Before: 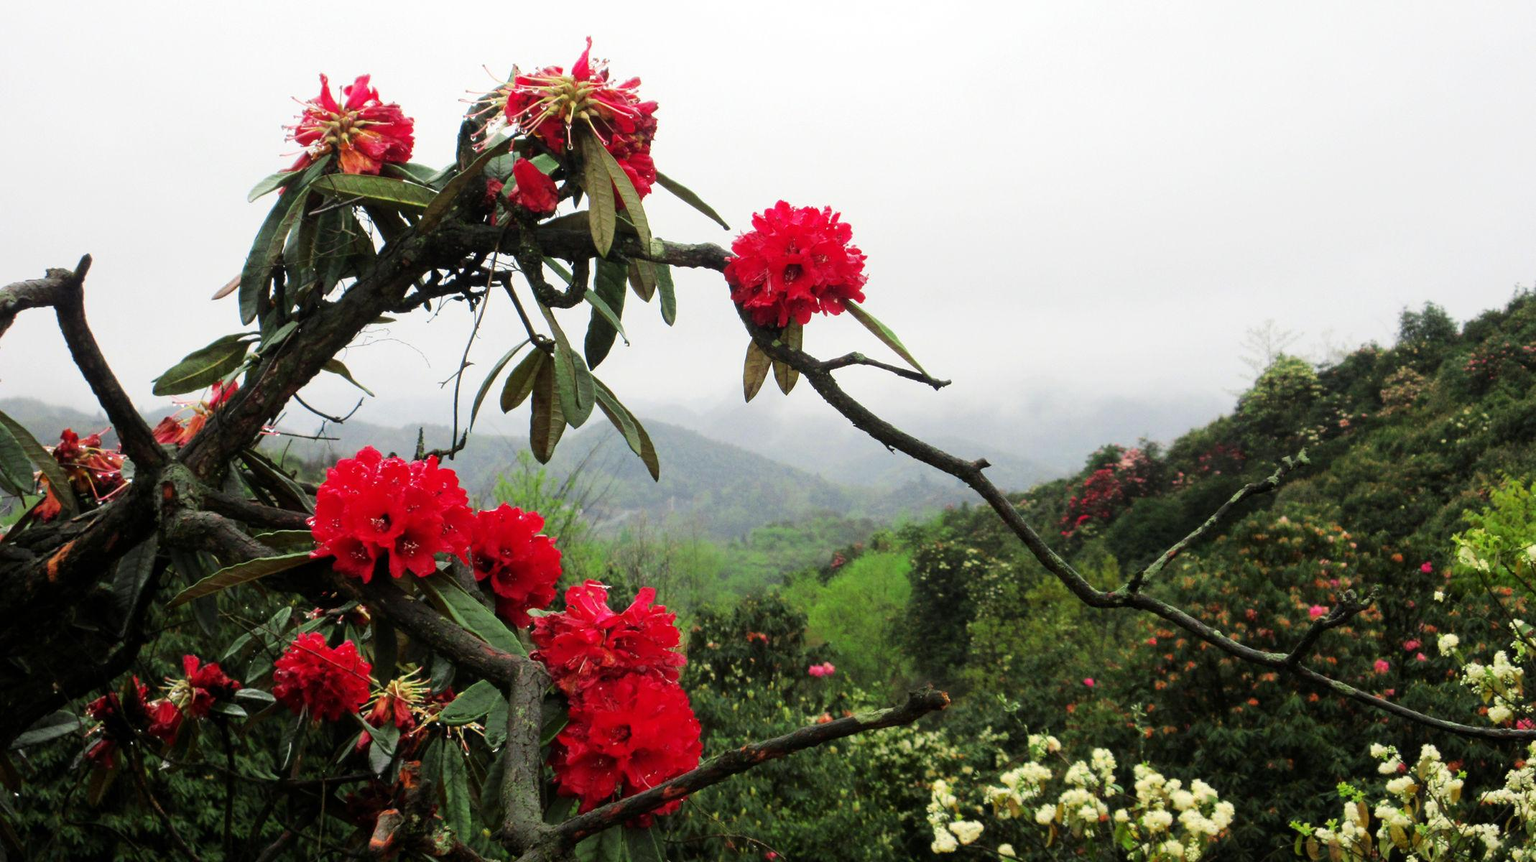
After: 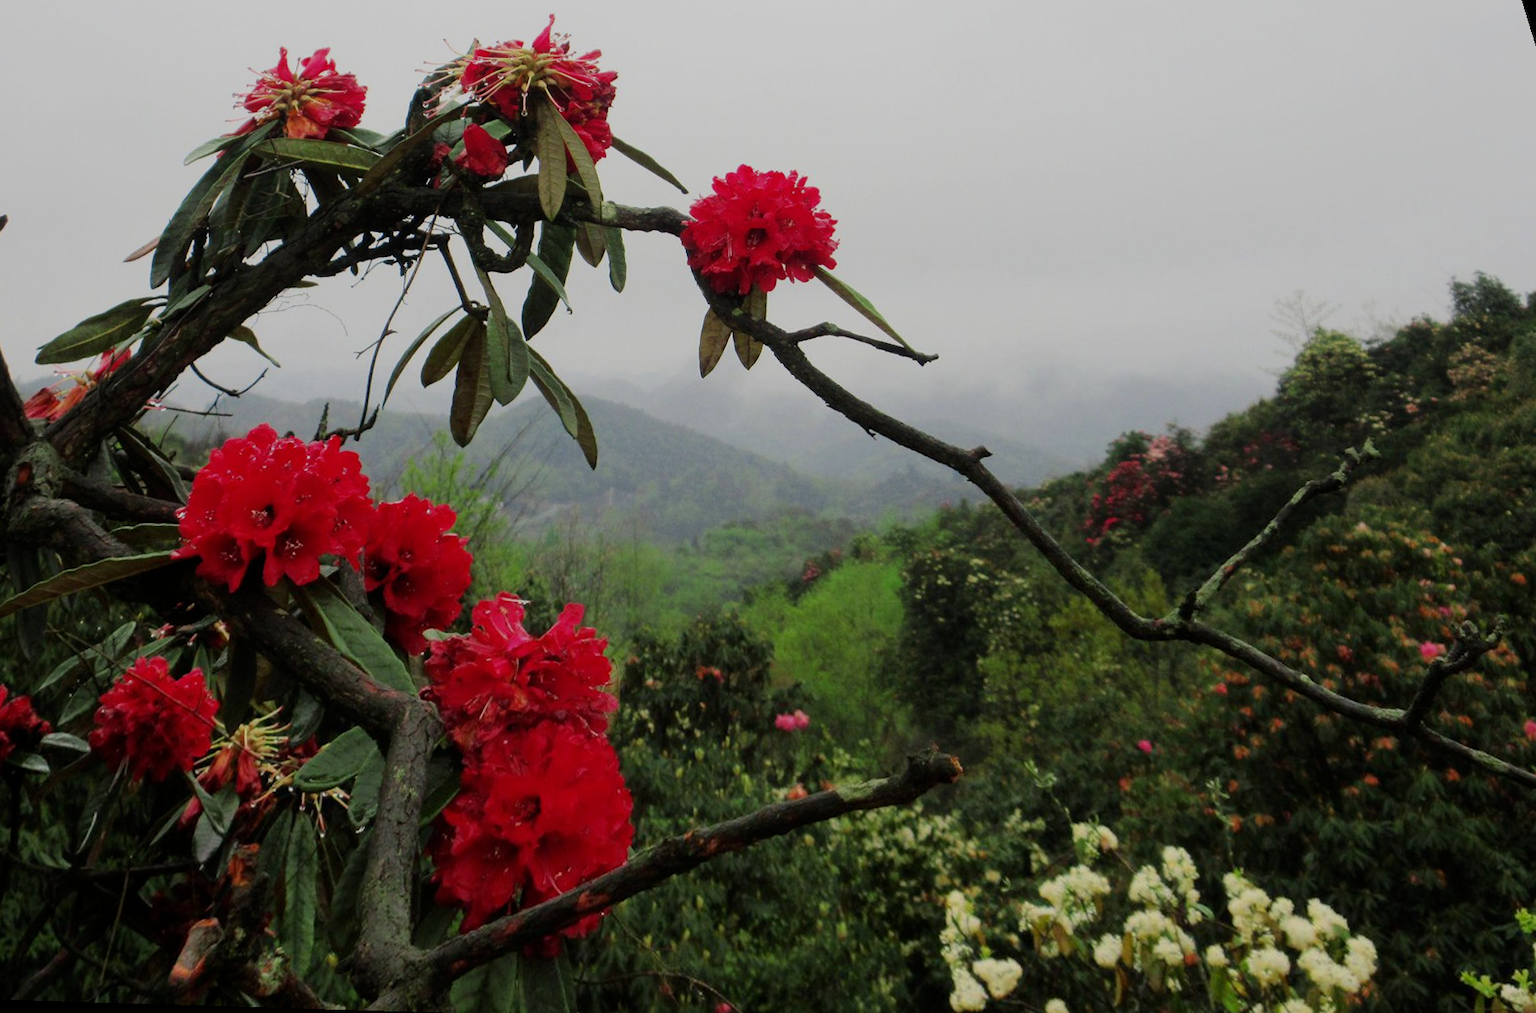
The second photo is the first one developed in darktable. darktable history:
rotate and perspective: rotation 0.72°, lens shift (vertical) -0.352, lens shift (horizontal) -0.051, crop left 0.152, crop right 0.859, crop top 0.019, crop bottom 0.964
exposure: black level correction 0, exposure -0.766 EV, compensate highlight preservation false
